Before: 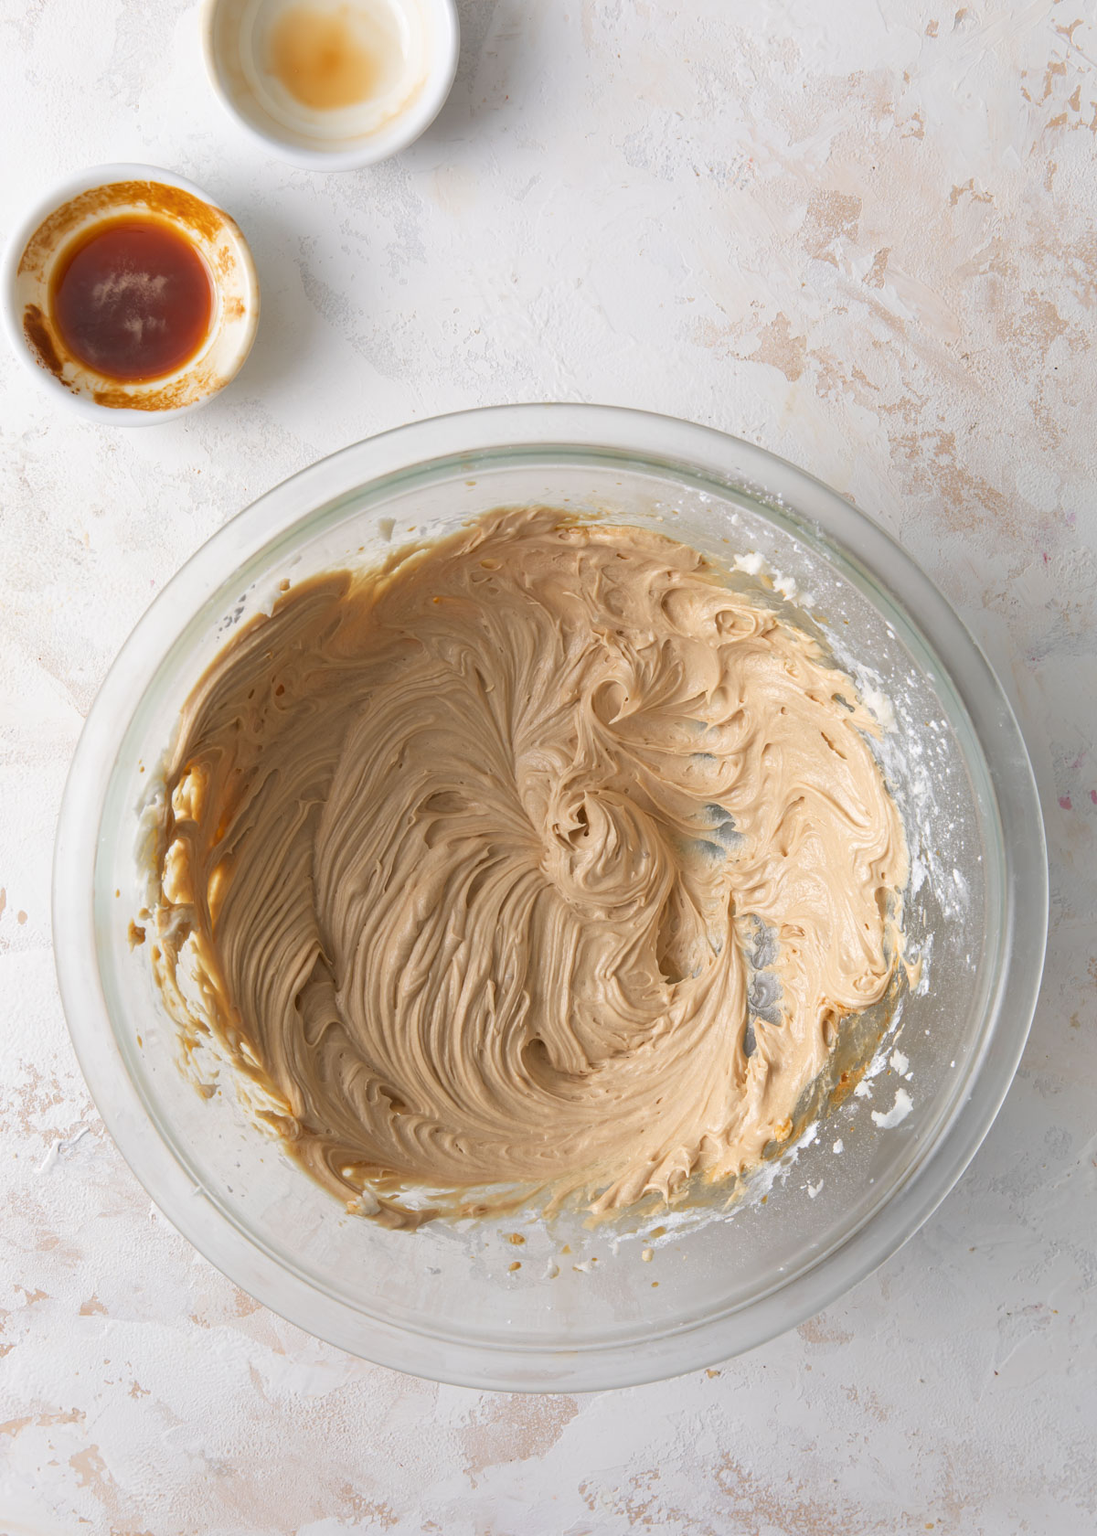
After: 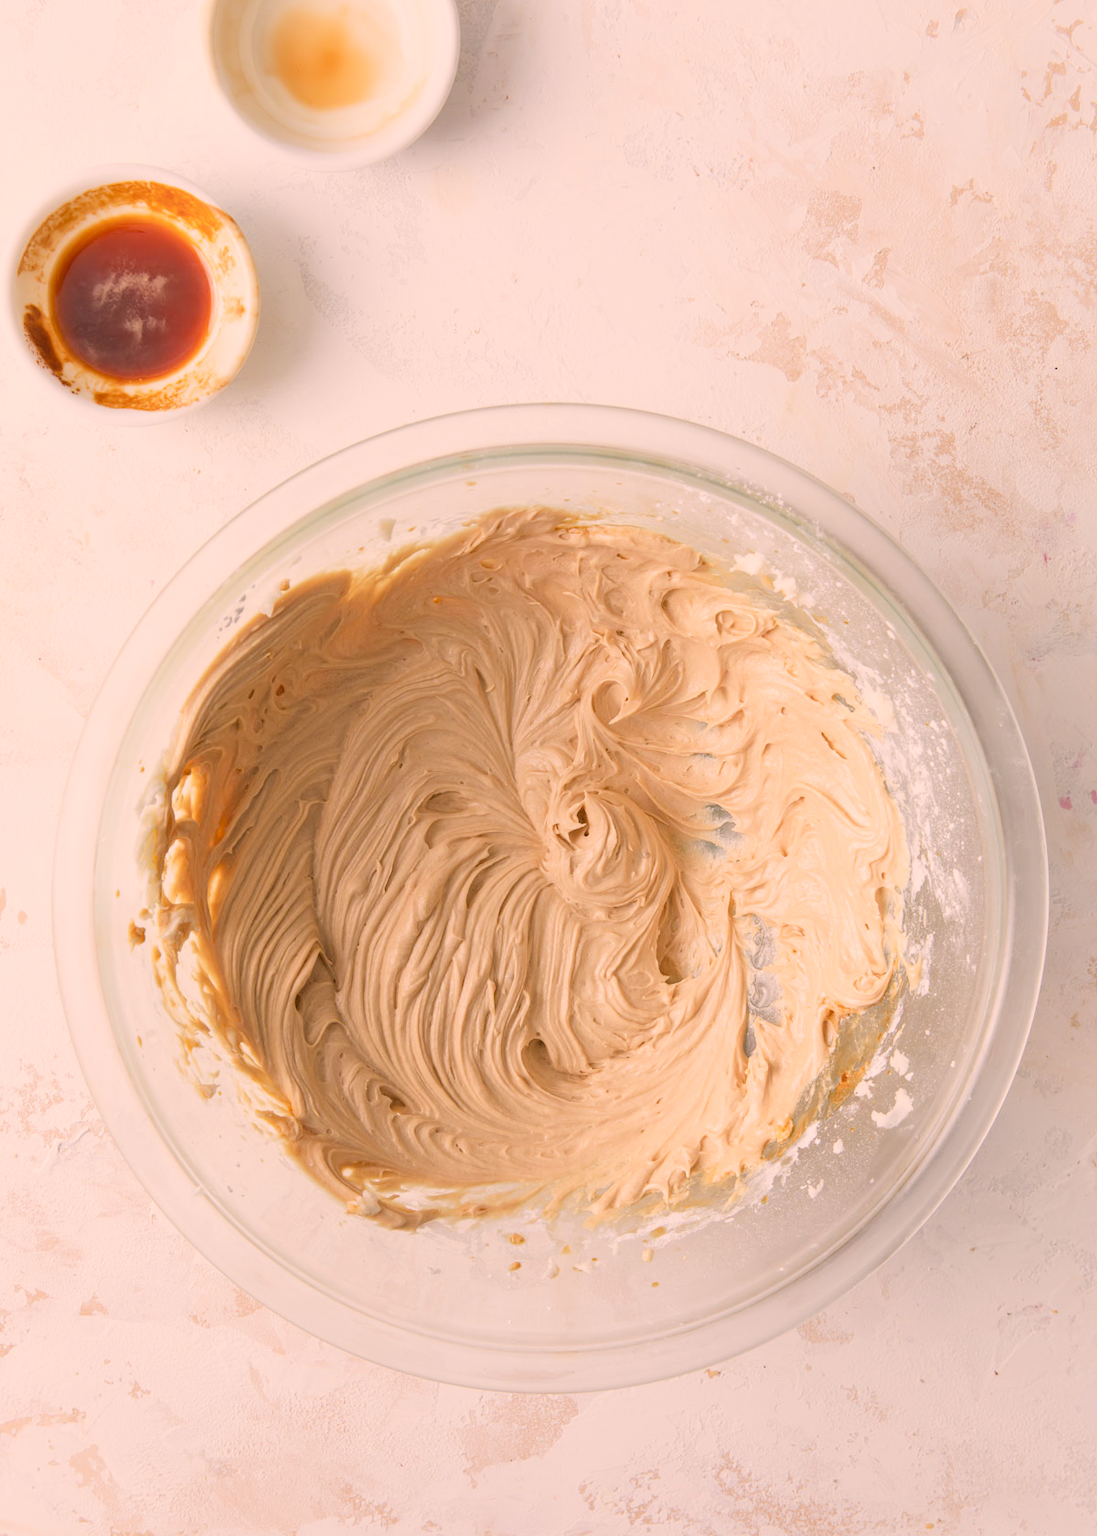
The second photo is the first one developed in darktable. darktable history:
filmic rgb: black relative exposure -7.65 EV, white relative exposure 4.56 EV, hardness 3.61
exposure: black level correction 0, exposure 0.9 EV, compensate highlight preservation false
rotate and perspective: crop left 0, crop top 0
color correction: highlights a* 11.96, highlights b* 11.58
